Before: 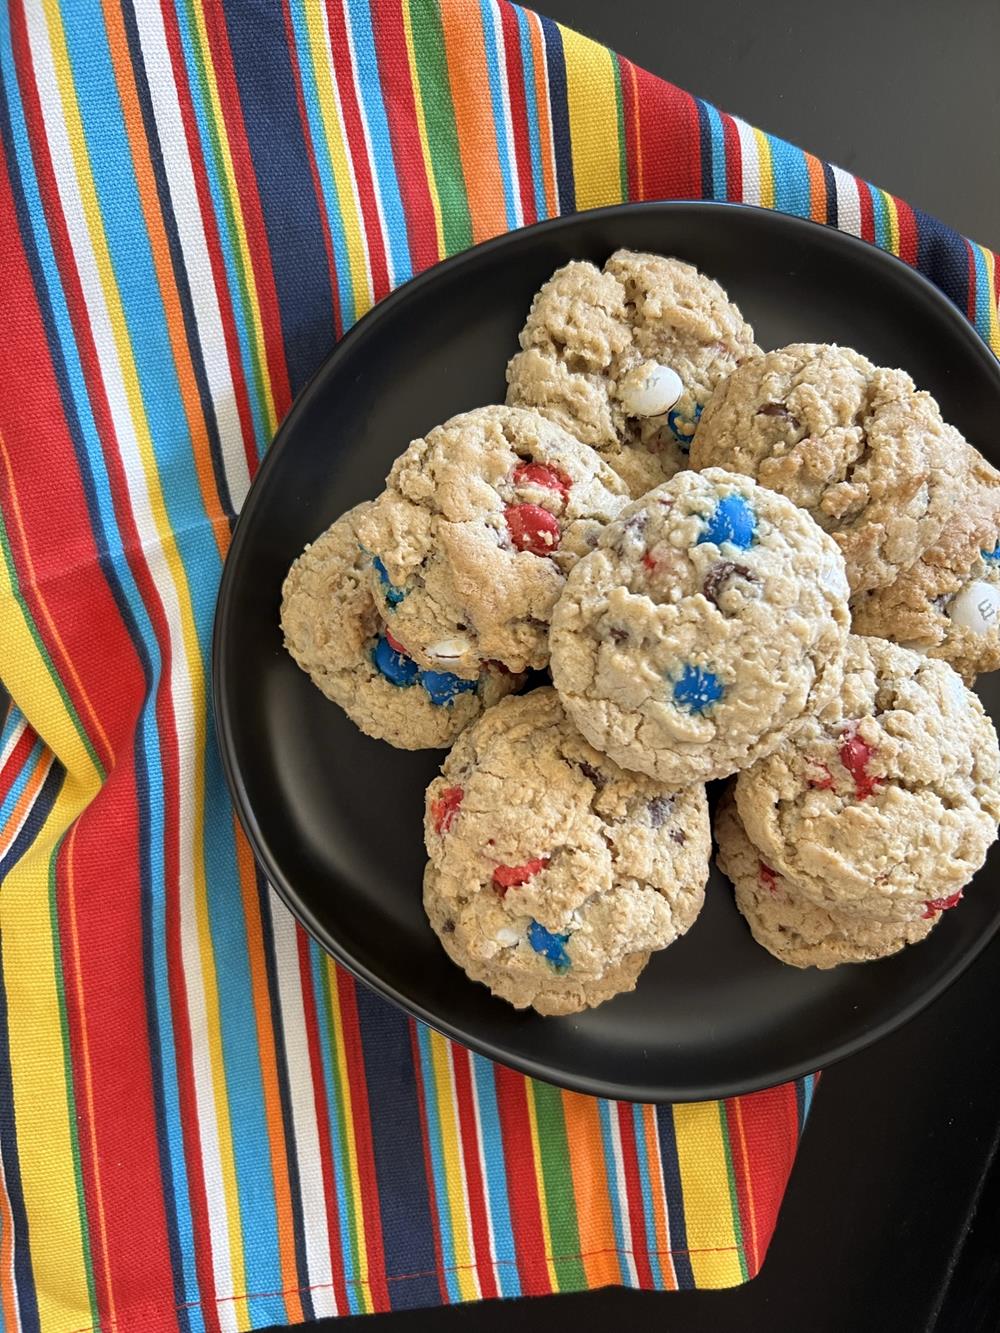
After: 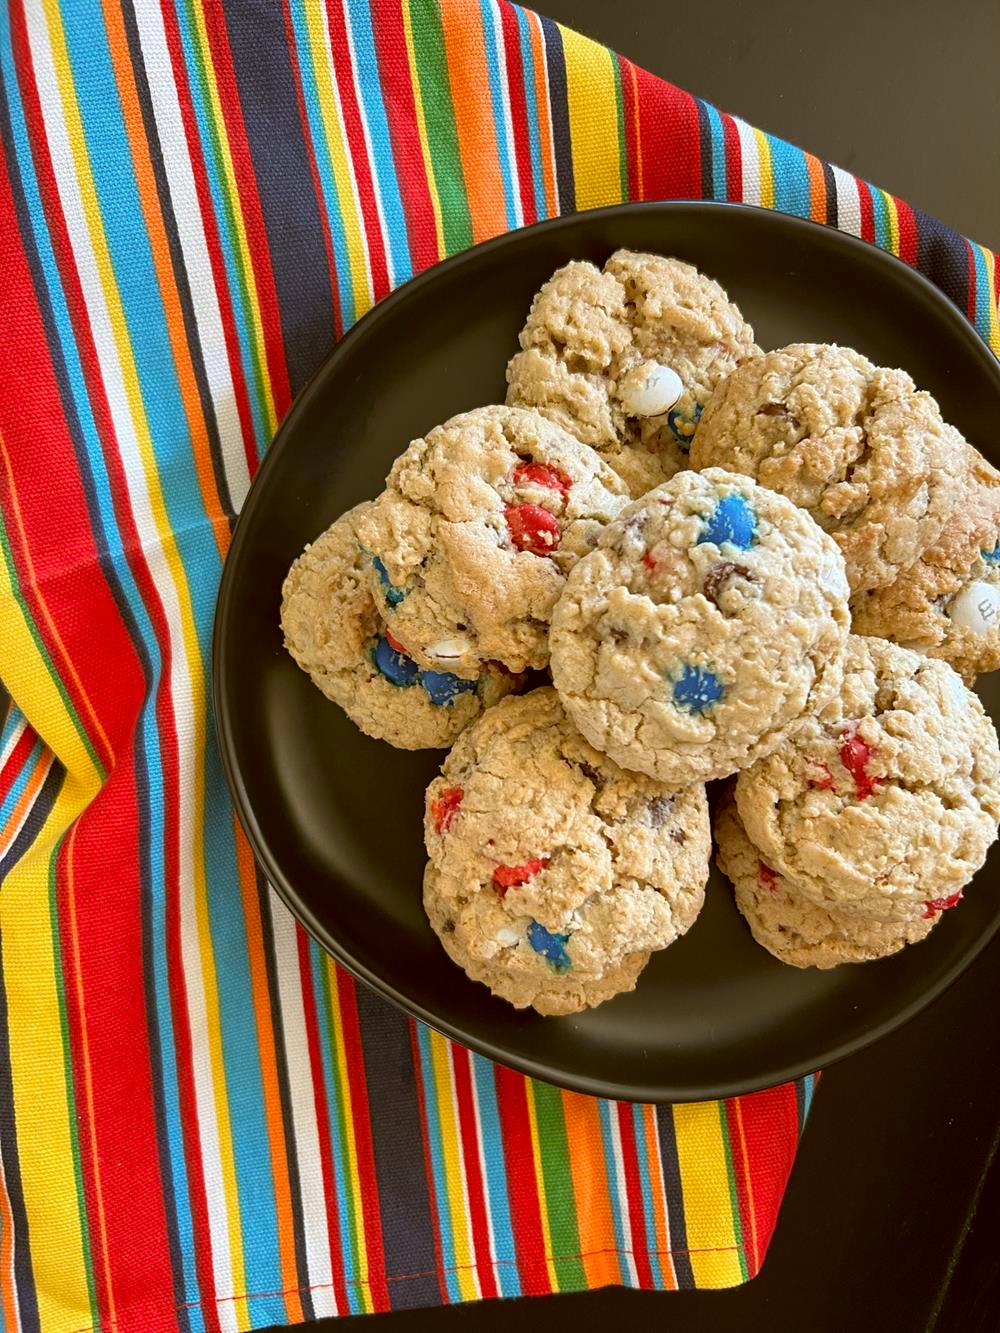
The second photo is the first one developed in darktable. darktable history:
color correction: highlights a* -0.609, highlights b* 0.163, shadows a* 4.57, shadows b* 20.21
